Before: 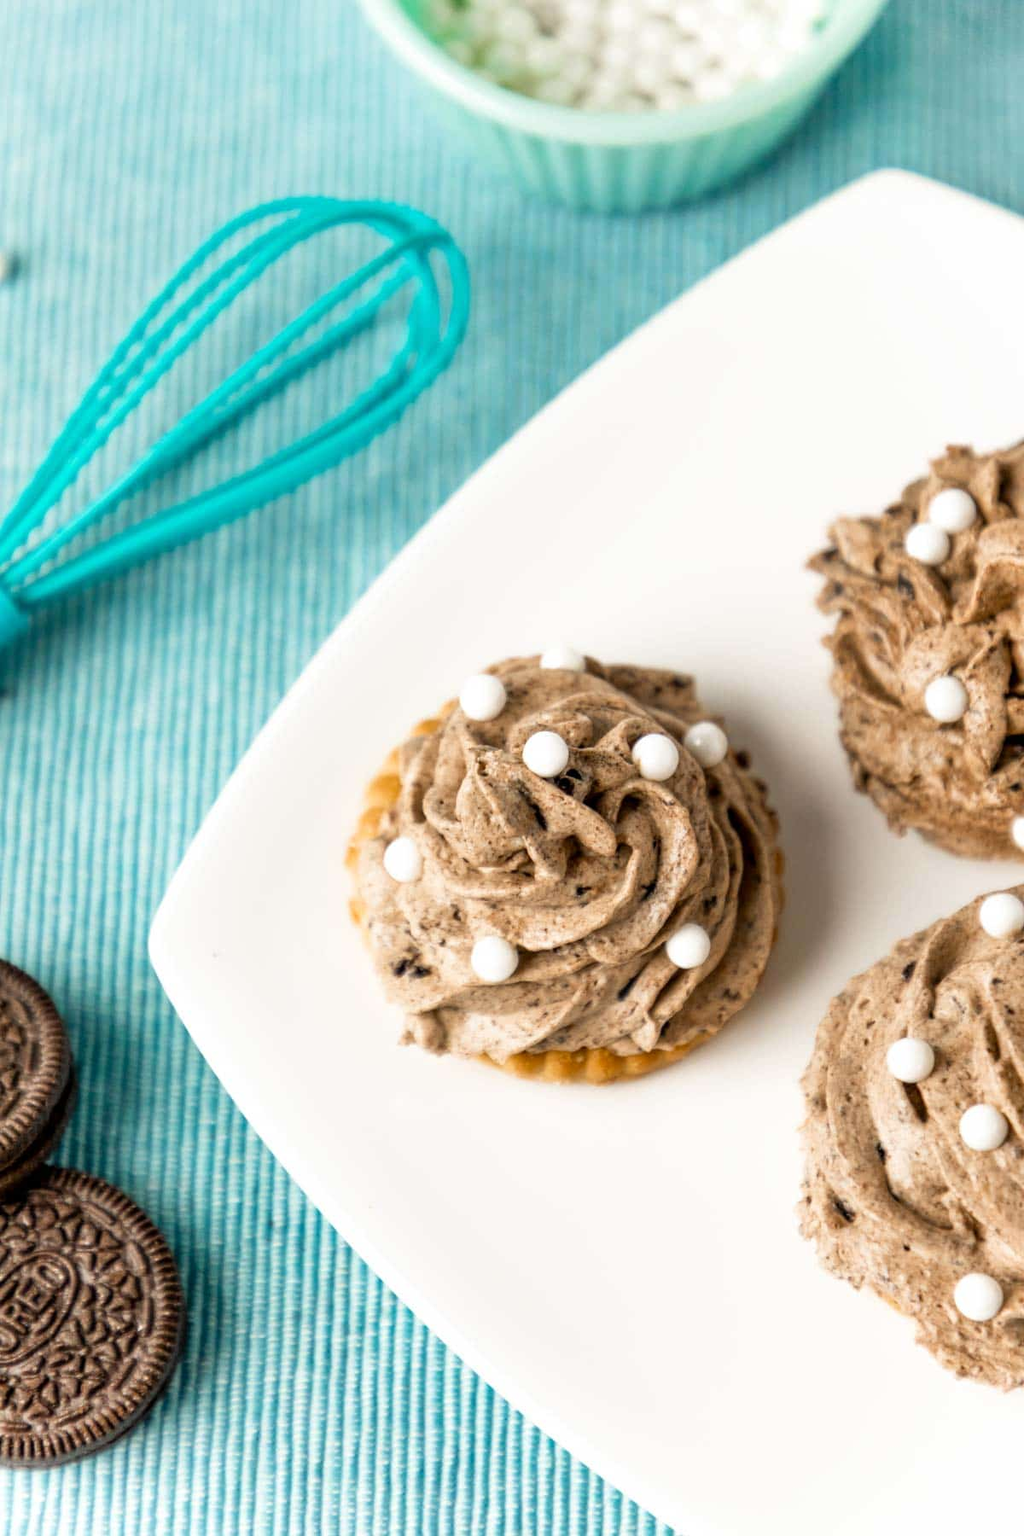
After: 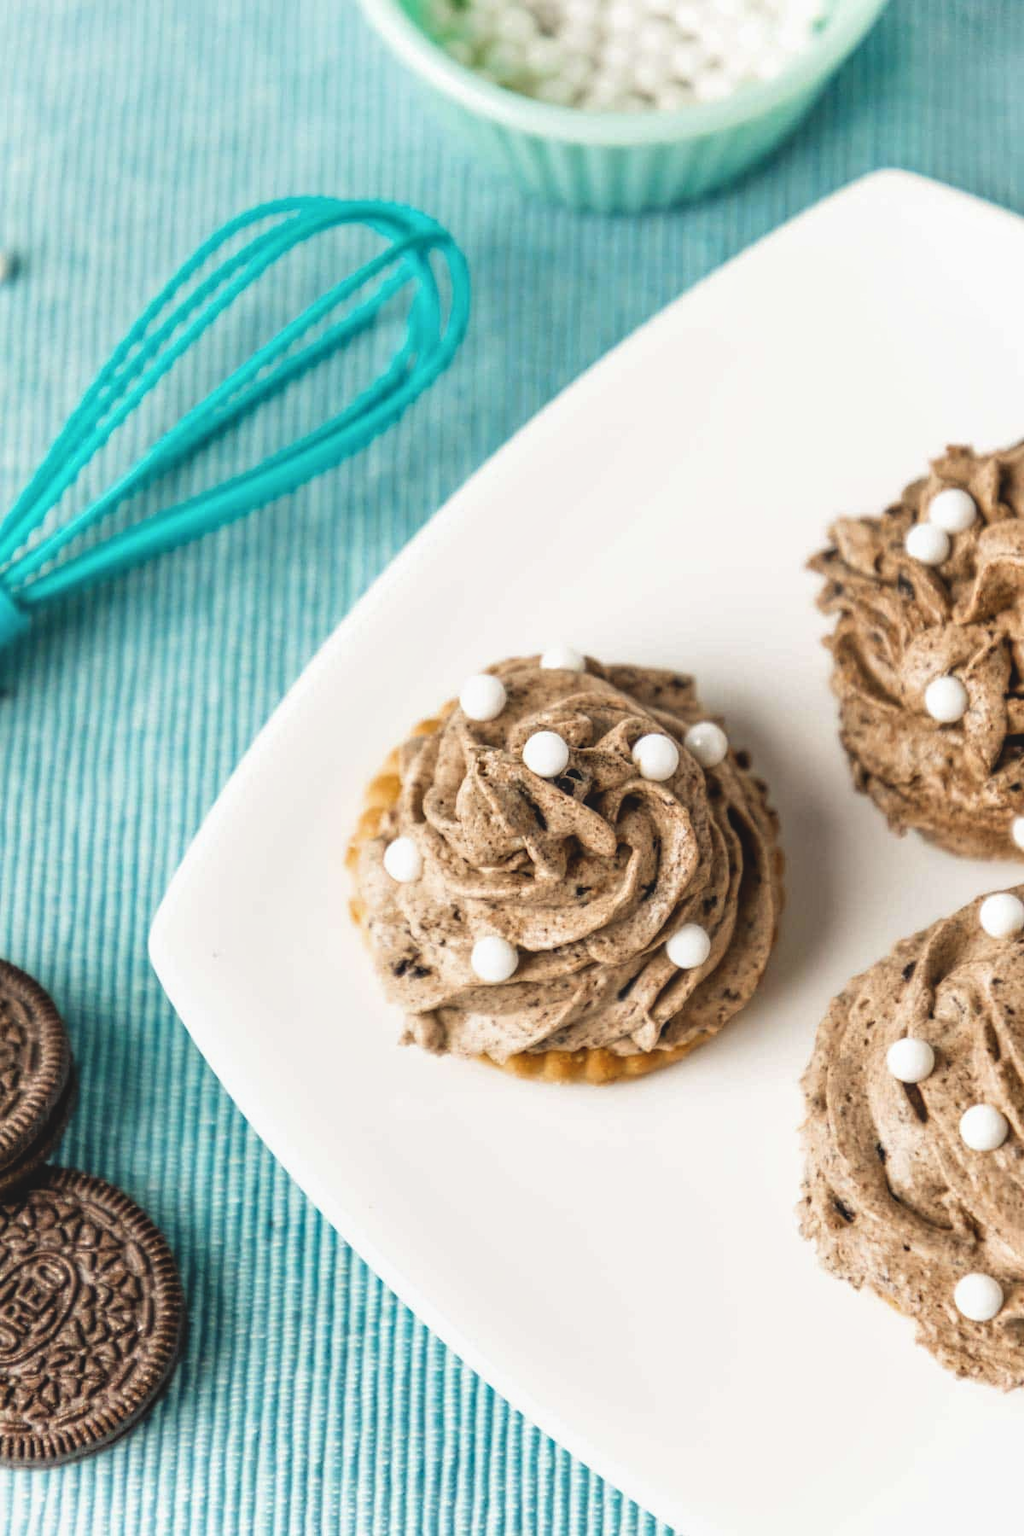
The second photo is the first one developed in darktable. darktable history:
exposure: black level correction -0.015, exposure -0.132 EV, compensate highlight preservation false
local contrast: on, module defaults
